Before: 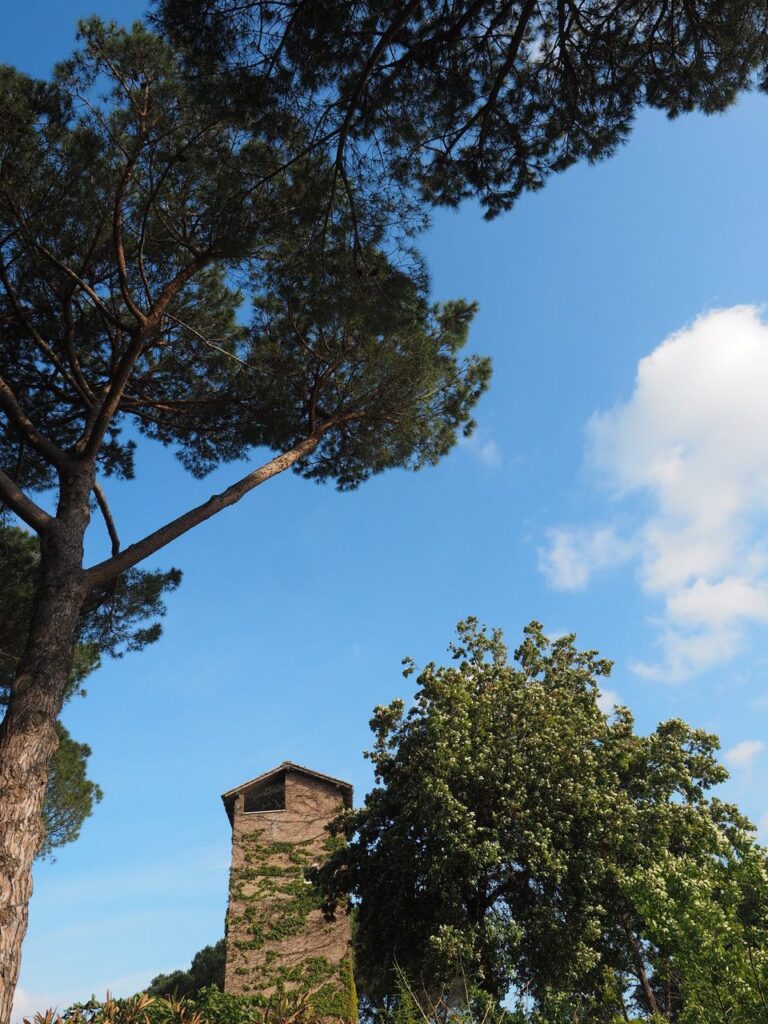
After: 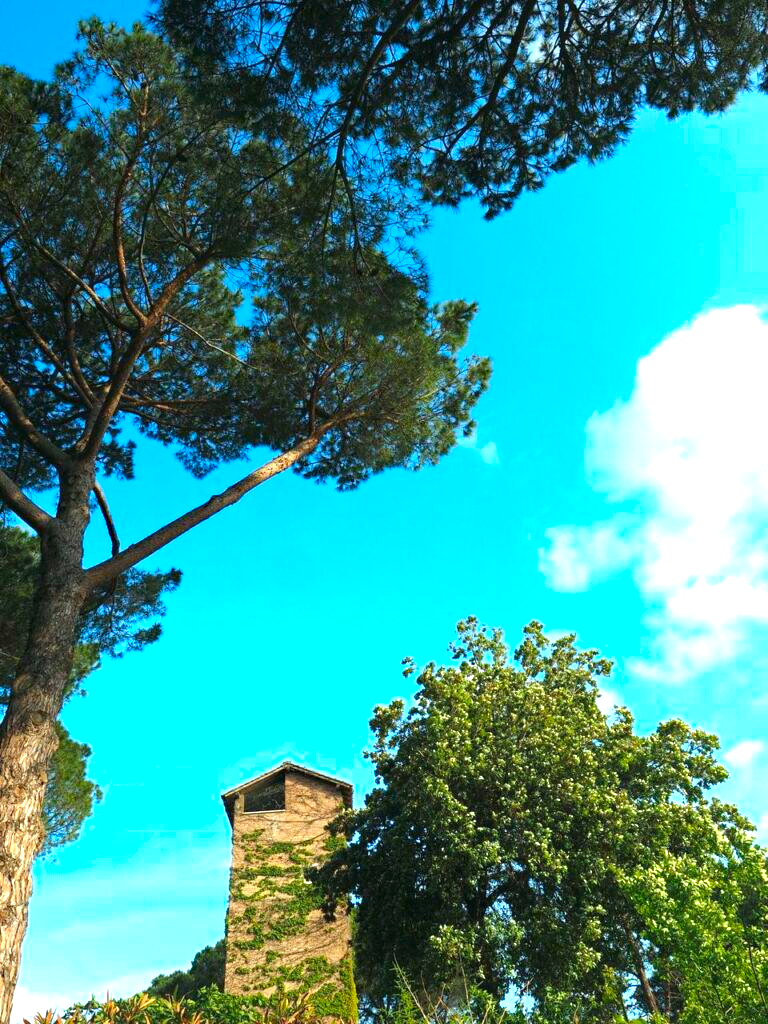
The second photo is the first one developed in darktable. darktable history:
exposure: black level correction 0, exposure 1.2 EV, compensate highlight preservation false
color correction: highlights a* -7.33, highlights b* 1.26, shadows a* -3.55, saturation 1.4
haze removal: compatibility mode true, adaptive false
